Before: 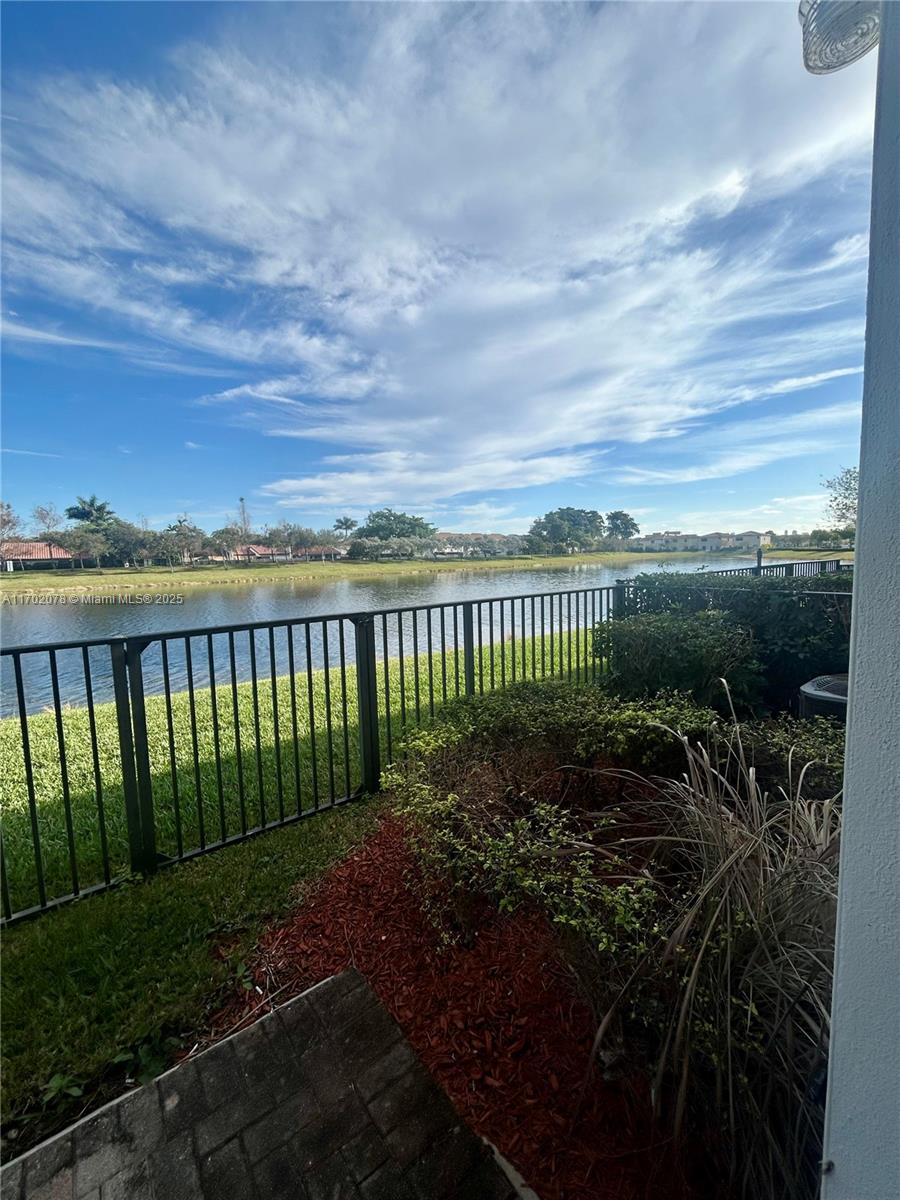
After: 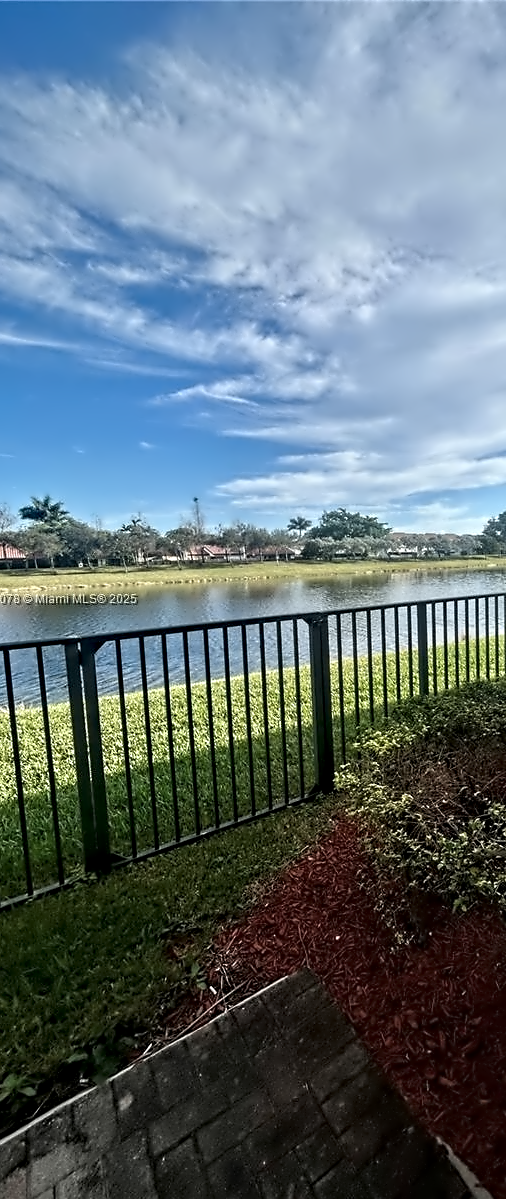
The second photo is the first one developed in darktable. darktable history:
crop: left 5.114%, right 38.589%
contrast equalizer: octaves 7, y [[0.5, 0.542, 0.583, 0.625, 0.667, 0.708], [0.5 ×6], [0.5 ×6], [0, 0.033, 0.067, 0.1, 0.133, 0.167], [0, 0.05, 0.1, 0.15, 0.2, 0.25]]
